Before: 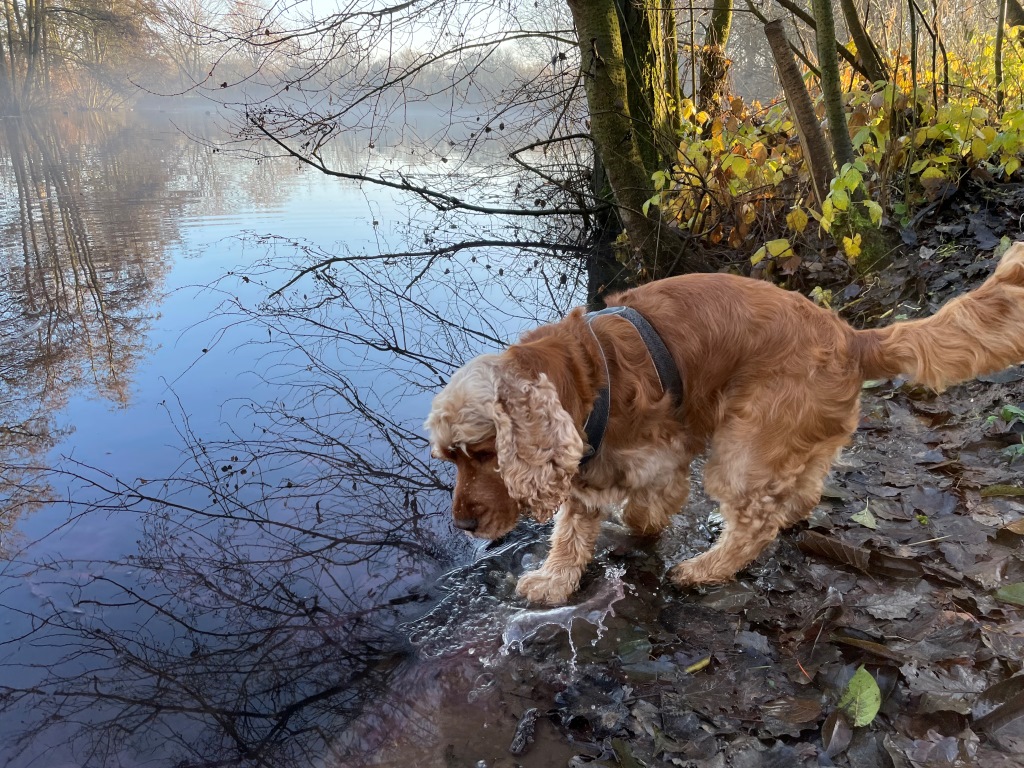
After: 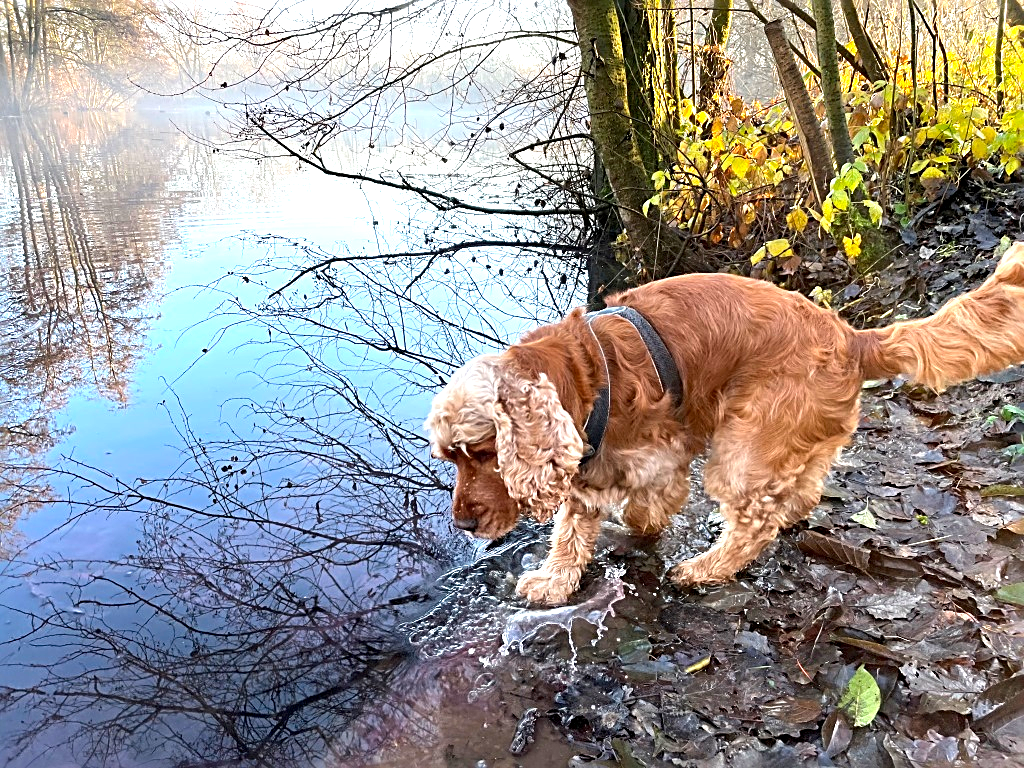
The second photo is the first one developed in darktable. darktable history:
exposure: exposure 1.137 EV, compensate highlight preservation false
sharpen: radius 2.817, amount 0.715
